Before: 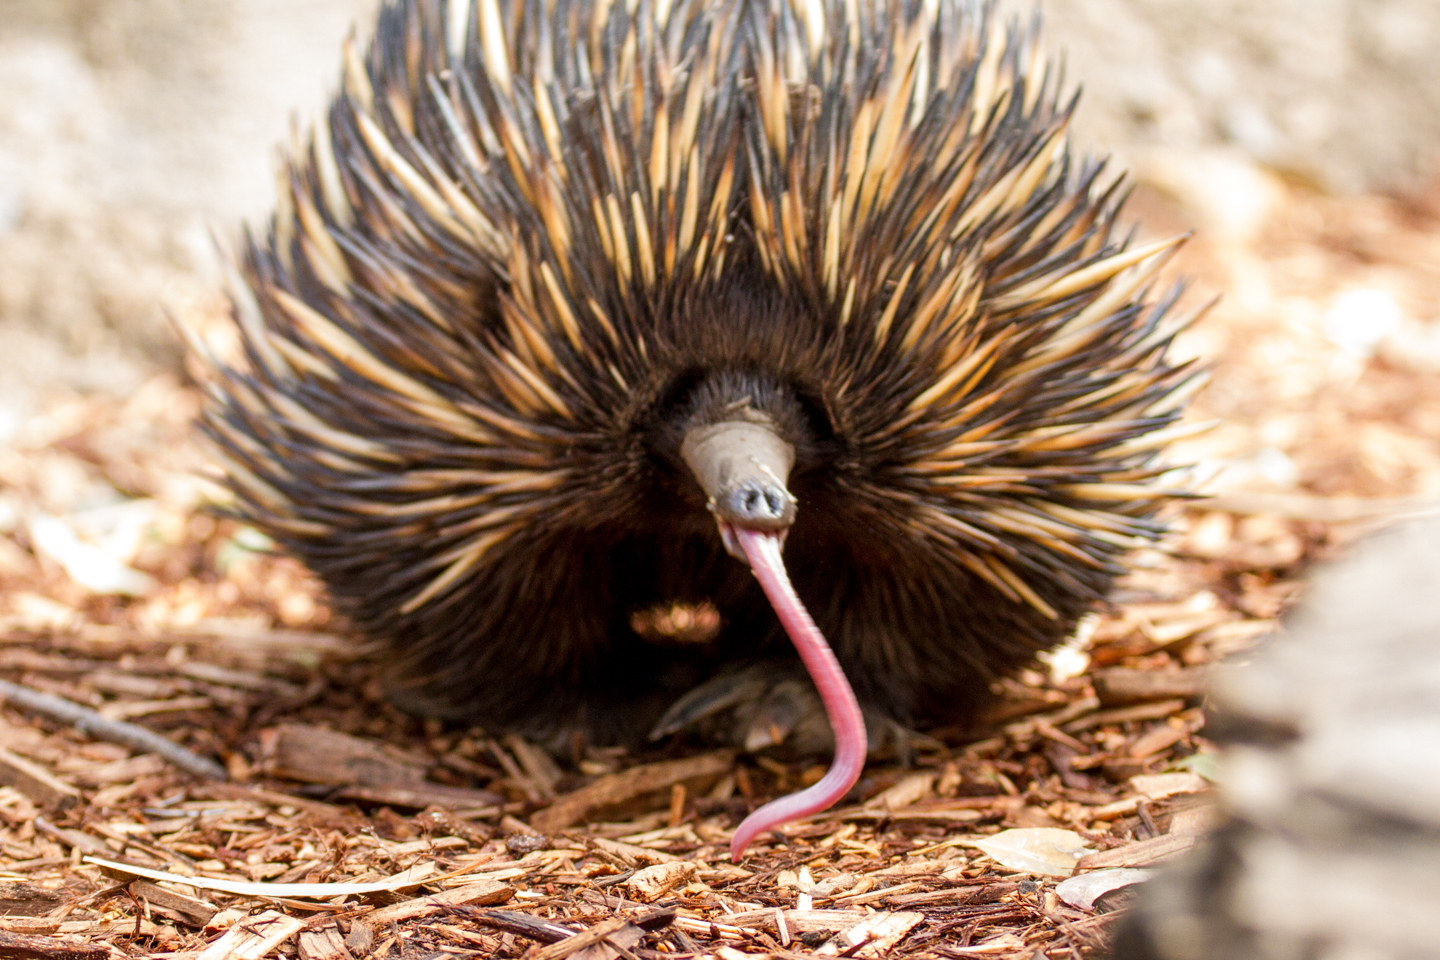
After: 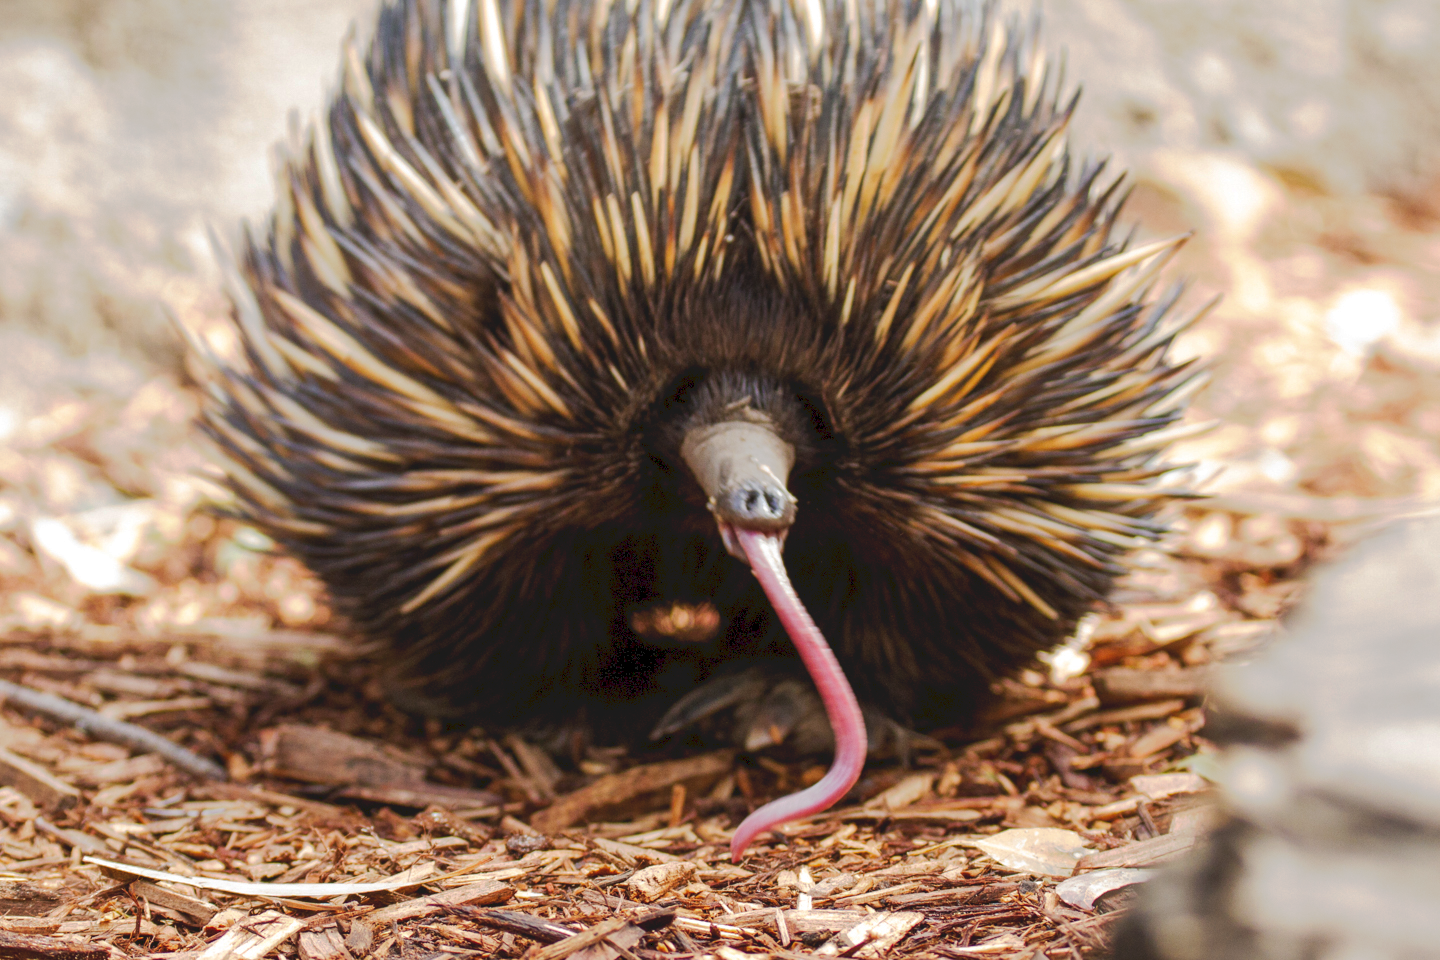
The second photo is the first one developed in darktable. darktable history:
tone curve: curves: ch0 [(0, 0) (0.003, 0.096) (0.011, 0.096) (0.025, 0.098) (0.044, 0.099) (0.069, 0.106) (0.1, 0.128) (0.136, 0.153) (0.177, 0.186) (0.224, 0.218) (0.277, 0.265) (0.335, 0.316) (0.399, 0.374) (0.468, 0.445) (0.543, 0.526) (0.623, 0.605) (0.709, 0.681) (0.801, 0.758) (0.898, 0.819) (1, 1)], preserve colors none
